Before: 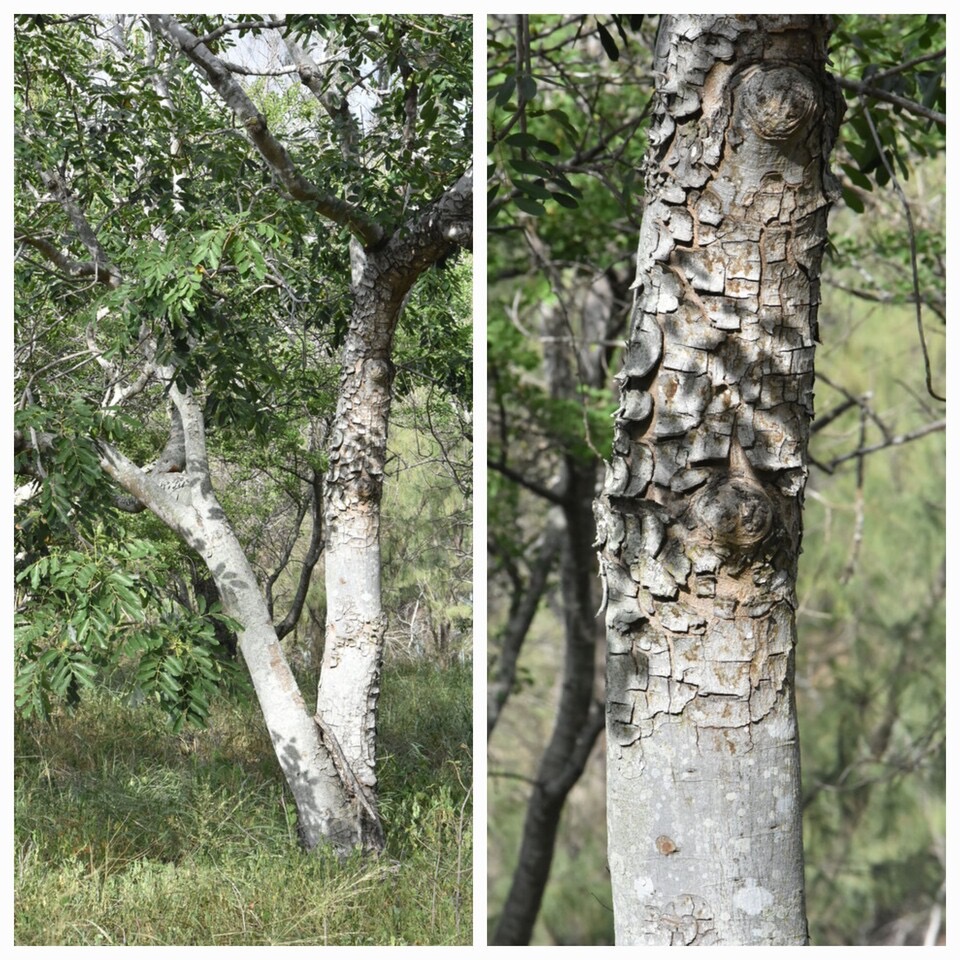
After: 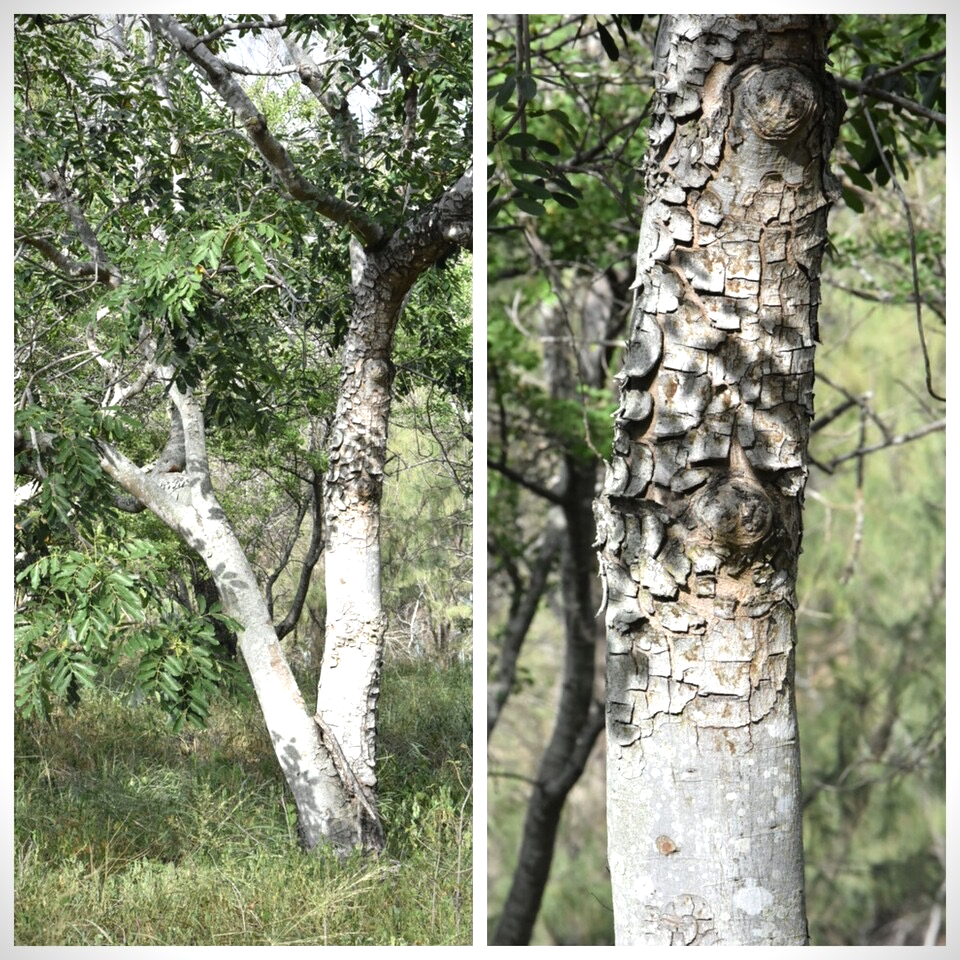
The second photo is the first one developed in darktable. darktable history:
vignetting: fall-off start 91.49%, saturation 0.035, unbound false
tone equalizer: -8 EV -0.401 EV, -7 EV -0.356 EV, -6 EV -0.333 EV, -5 EV -0.219 EV, -3 EV 0.234 EV, -2 EV 0.306 EV, -1 EV 0.382 EV, +0 EV 0.44 EV, mask exposure compensation -0.512 EV
